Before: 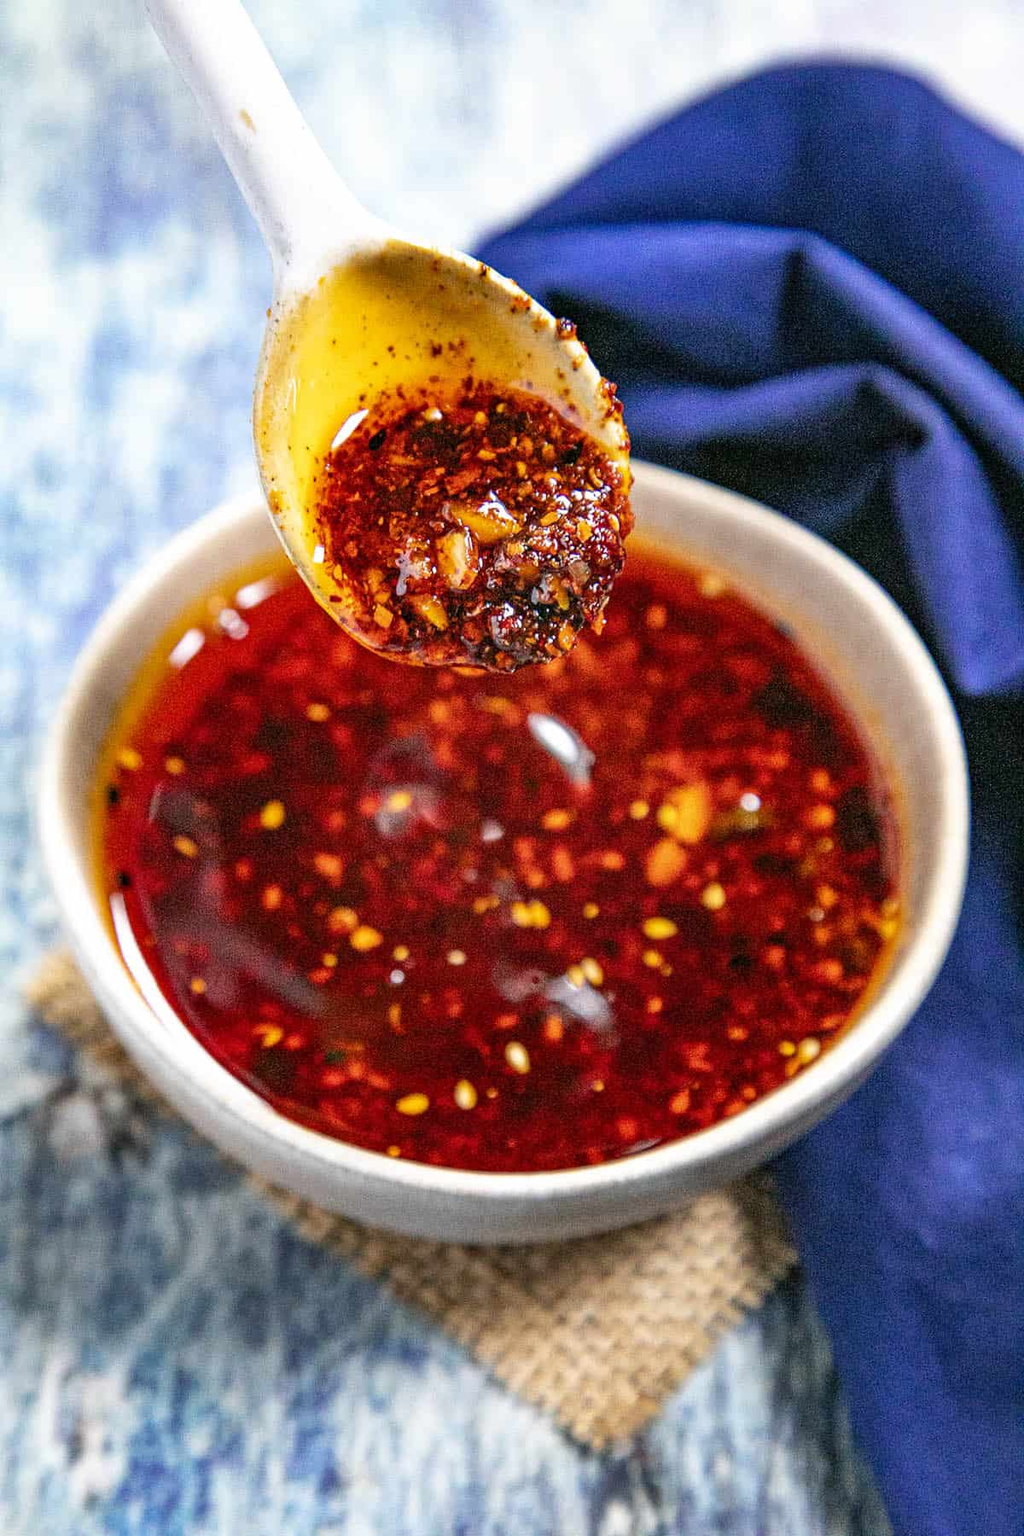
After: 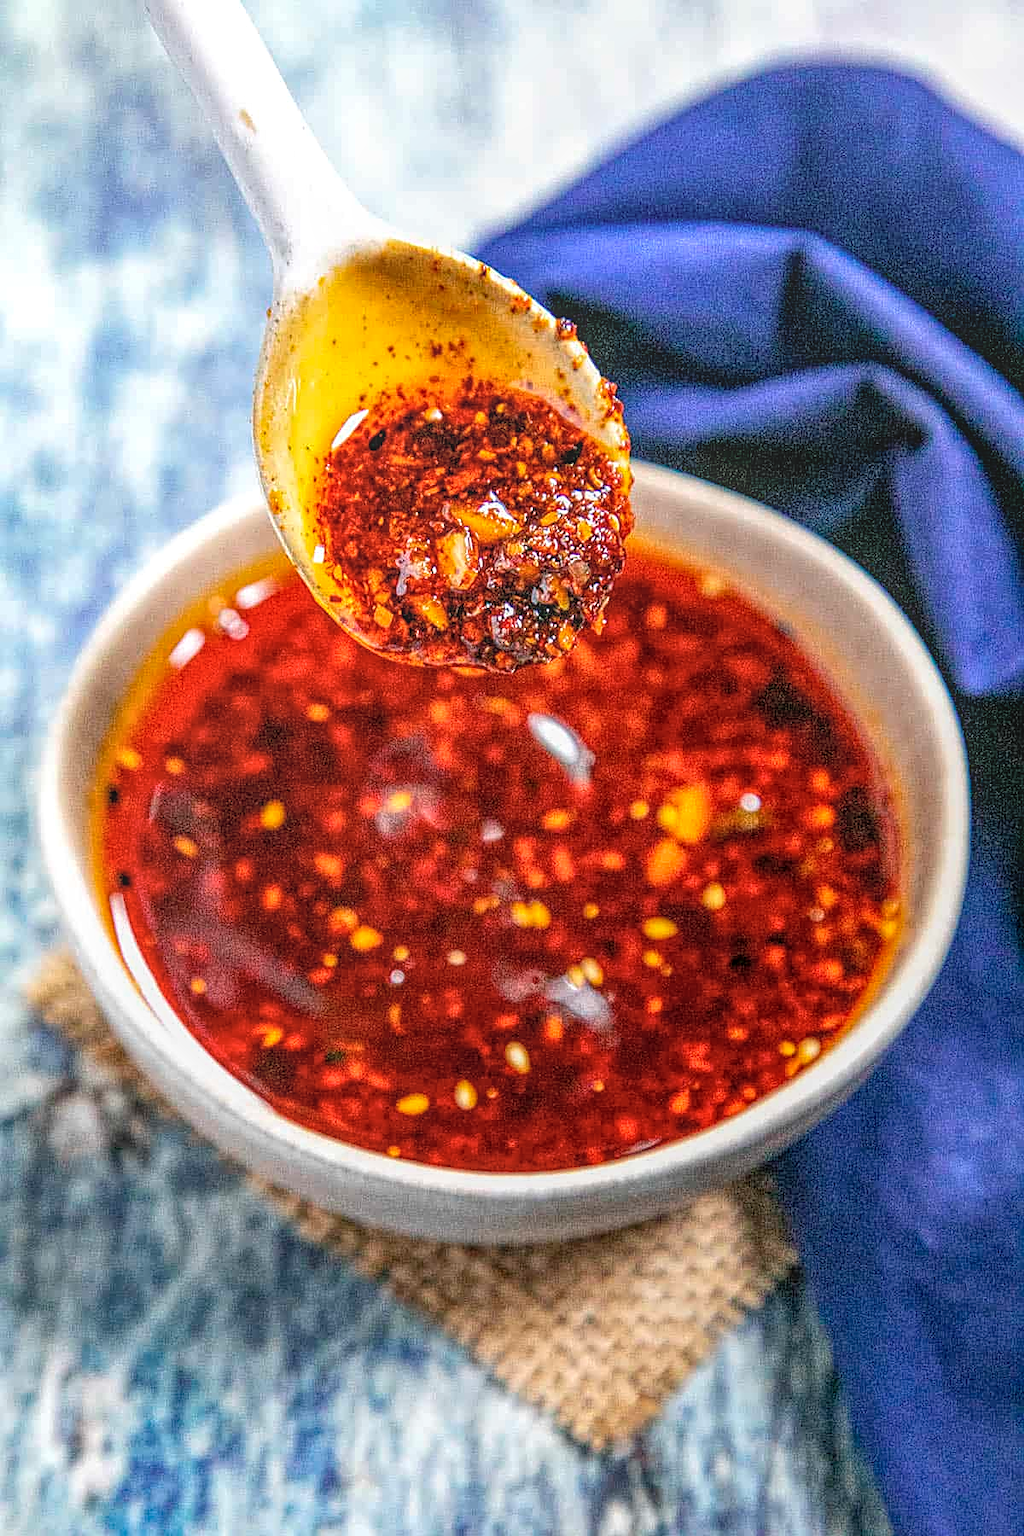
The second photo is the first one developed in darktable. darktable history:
local contrast: highlights 66%, shadows 35%, detail 166%, midtone range 0.2
sharpen: on, module defaults
